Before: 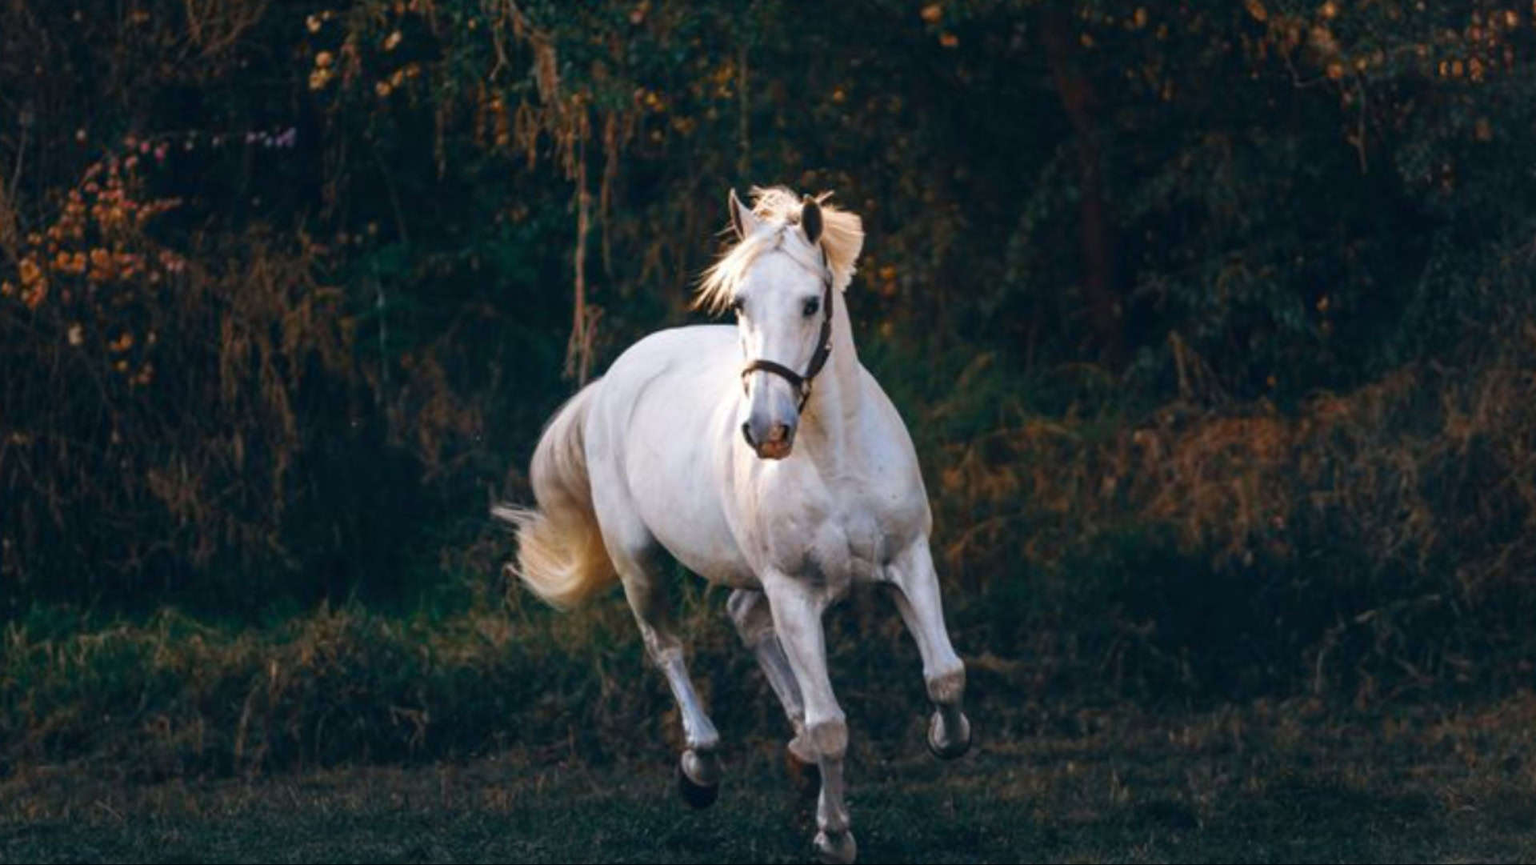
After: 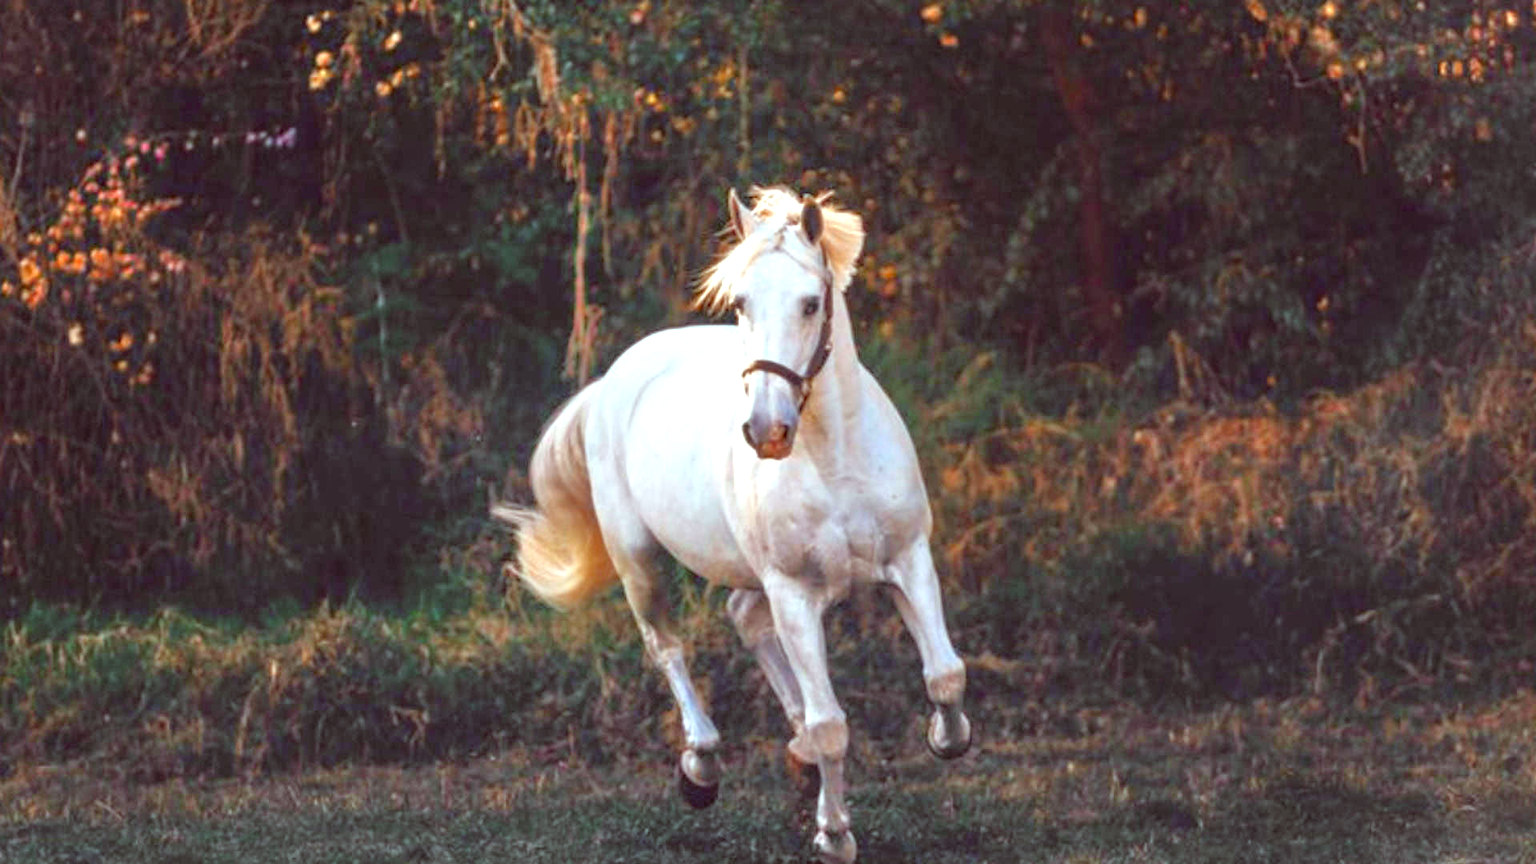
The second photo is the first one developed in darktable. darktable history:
color correction: highlights a* -7.2, highlights b* -0.213, shadows a* 20.68, shadows b* 10.94
exposure: black level correction 0, exposure 0.703 EV, compensate highlight preservation false
tone equalizer: -7 EV 0.162 EV, -6 EV 0.629 EV, -5 EV 1.17 EV, -4 EV 1.31 EV, -3 EV 1.14 EV, -2 EV 0.6 EV, -1 EV 0.161 EV, mask exposure compensation -0.506 EV
